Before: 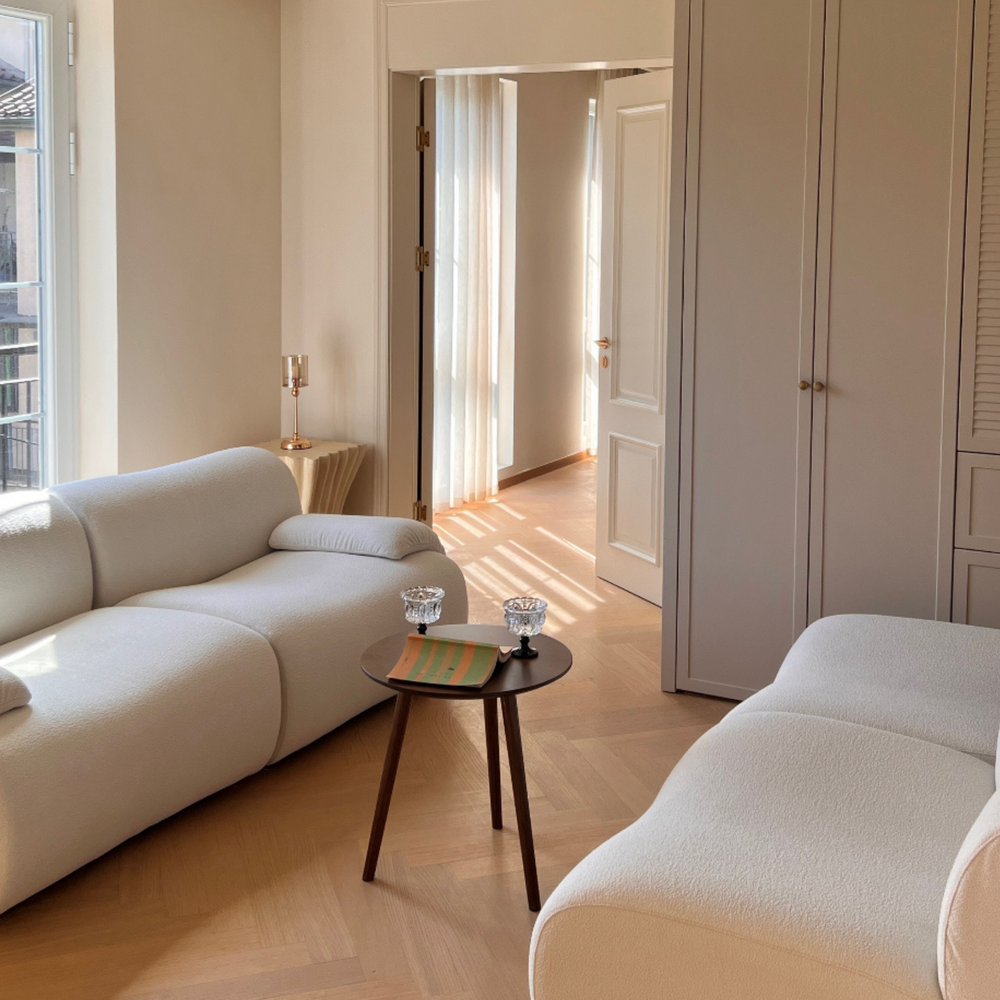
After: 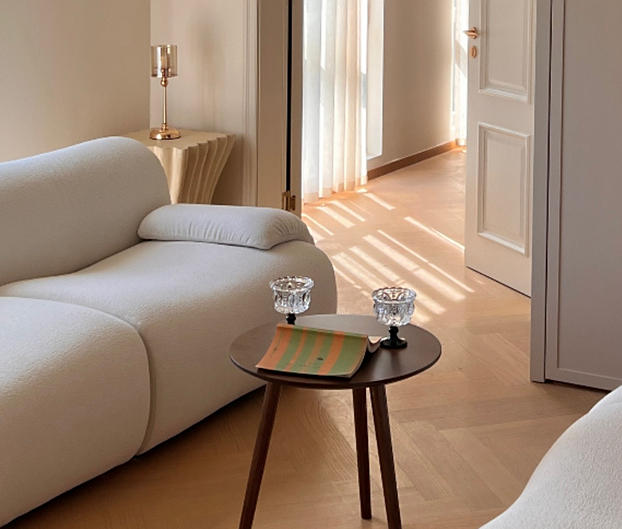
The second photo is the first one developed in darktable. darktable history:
crop: left 13.156%, top 31.007%, right 24.617%, bottom 16.042%
sharpen: radius 1.851, amount 0.39, threshold 1.637
